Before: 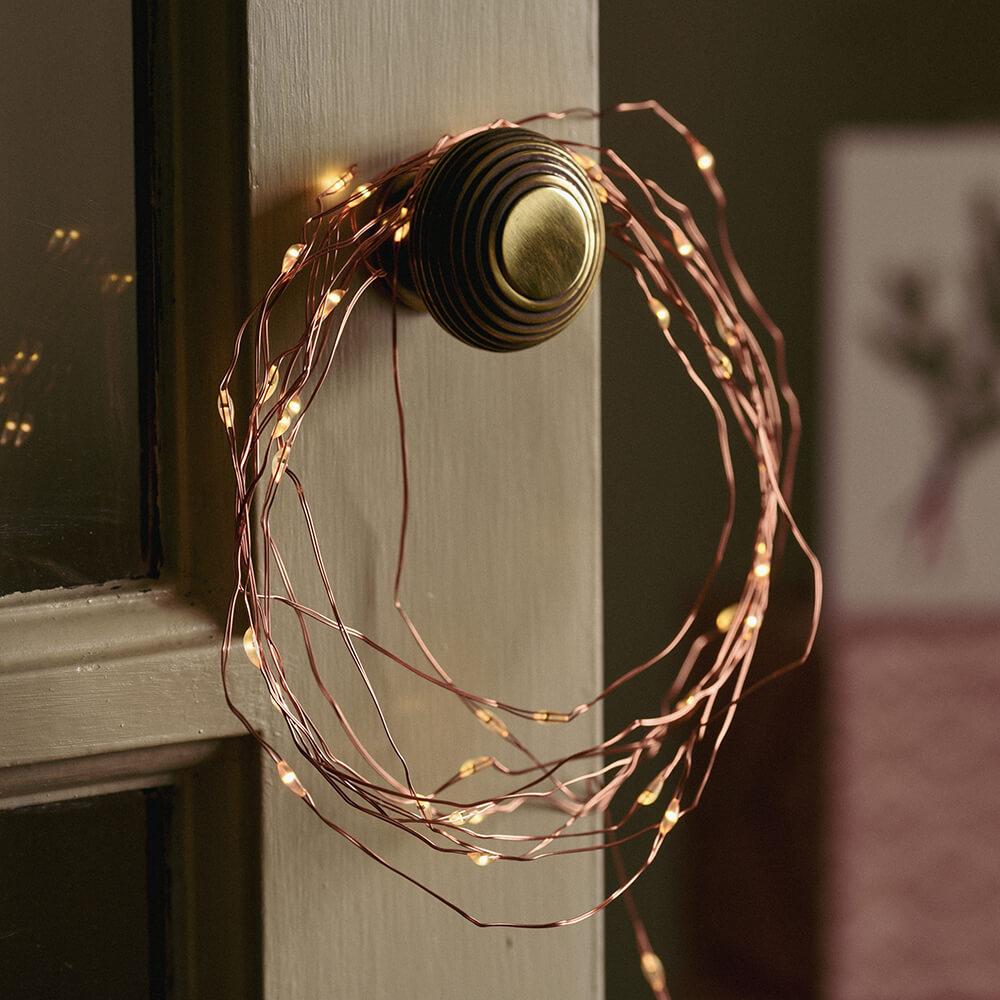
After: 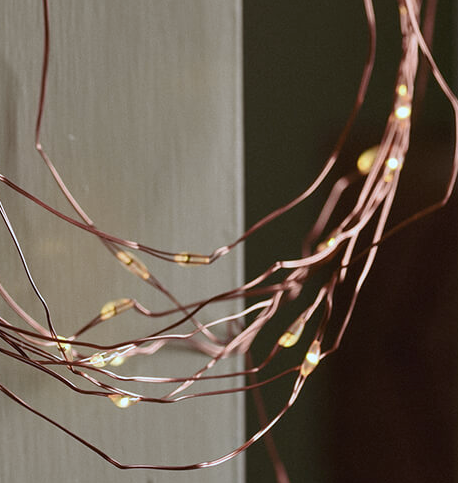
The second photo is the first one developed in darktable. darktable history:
crop: left 35.976%, top 45.819%, right 18.162%, bottom 5.807%
white balance: red 0.926, green 1.003, blue 1.133
